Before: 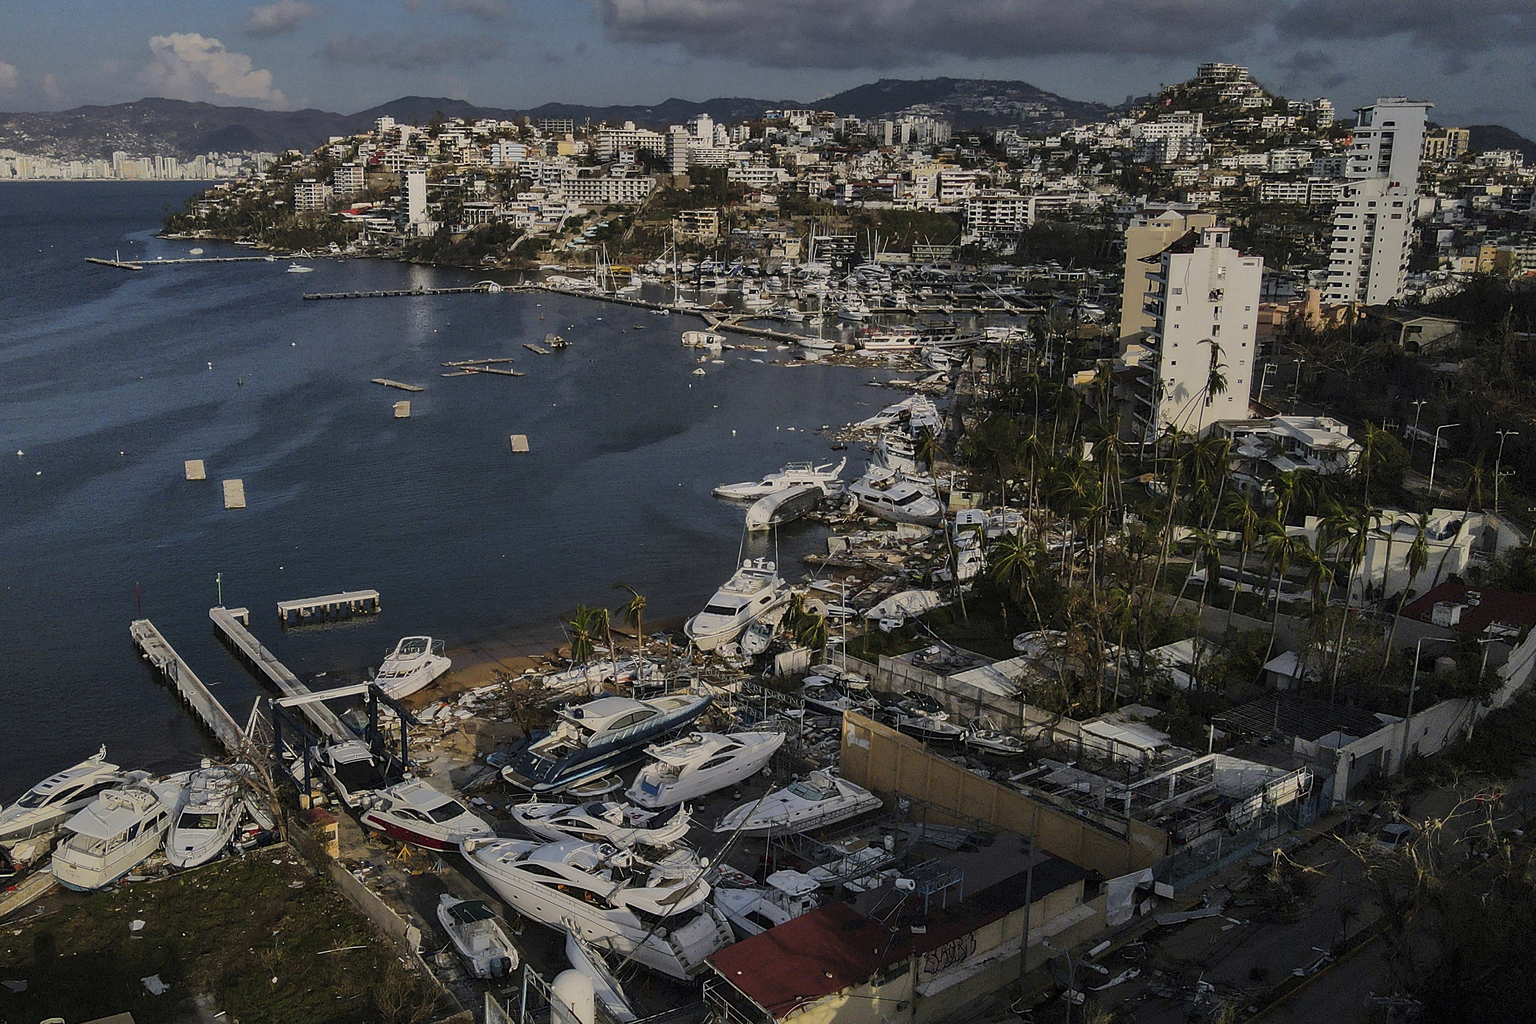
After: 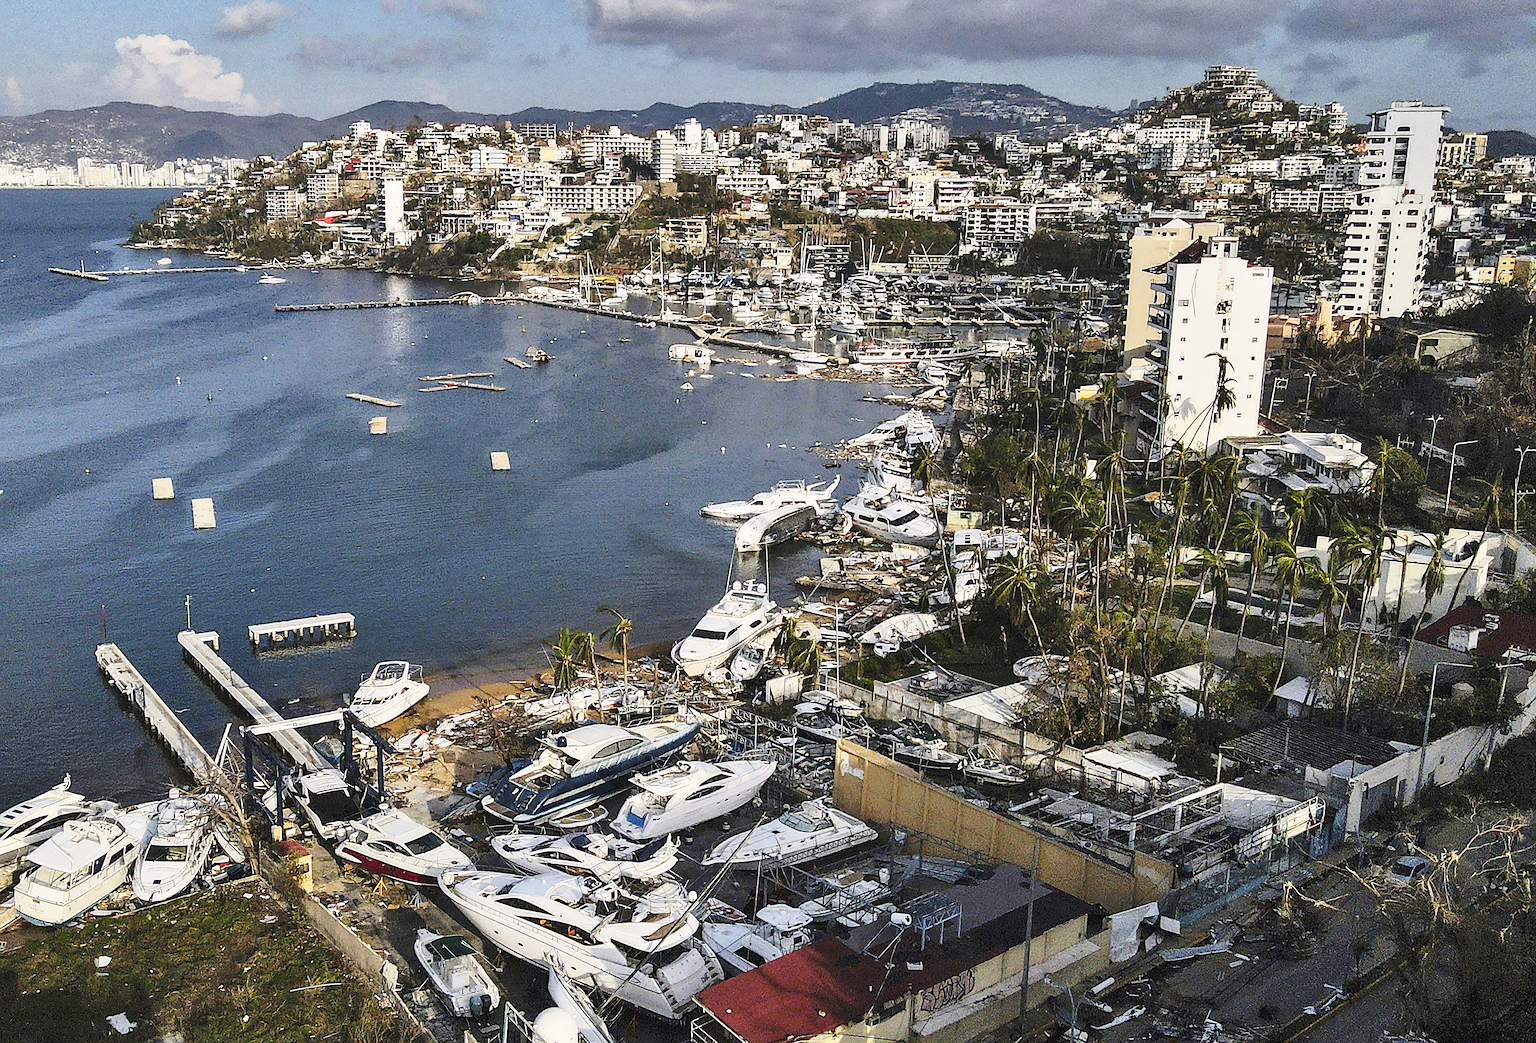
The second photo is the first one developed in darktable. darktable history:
local contrast: mode bilateral grid, contrast 99, coarseness 100, detail 90%, midtone range 0.2
crop and rotate: left 2.518%, right 1.245%, bottom 1.877%
shadows and highlights: low approximation 0.01, soften with gaussian
sharpen: on, module defaults
exposure: black level correction 0, exposure 0.893 EV, compensate highlight preservation false
color balance rgb: perceptual saturation grading › global saturation 0.953%
base curve: curves: ch0 [(0, 0) (0.028, 0.03) (0.121, 0.232) (0.46, 0.748) (0.859, 0.968) (1, 1)], preserve colors none
